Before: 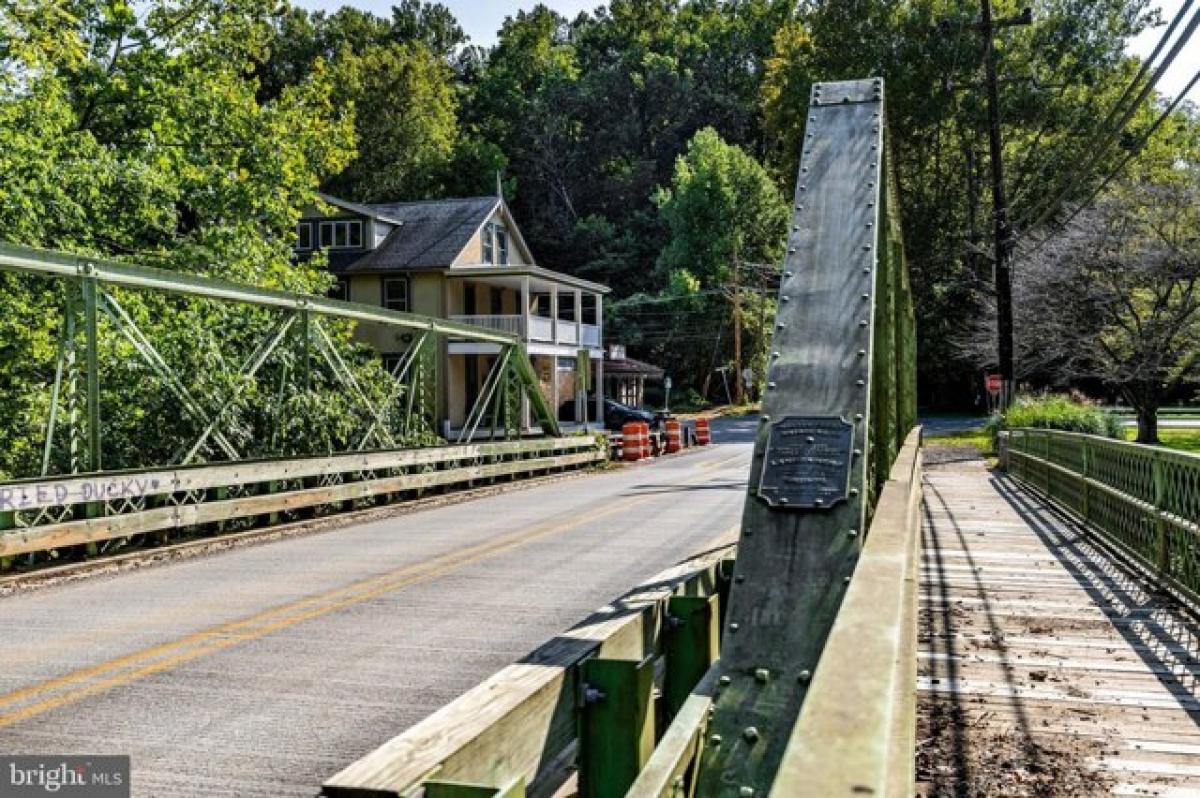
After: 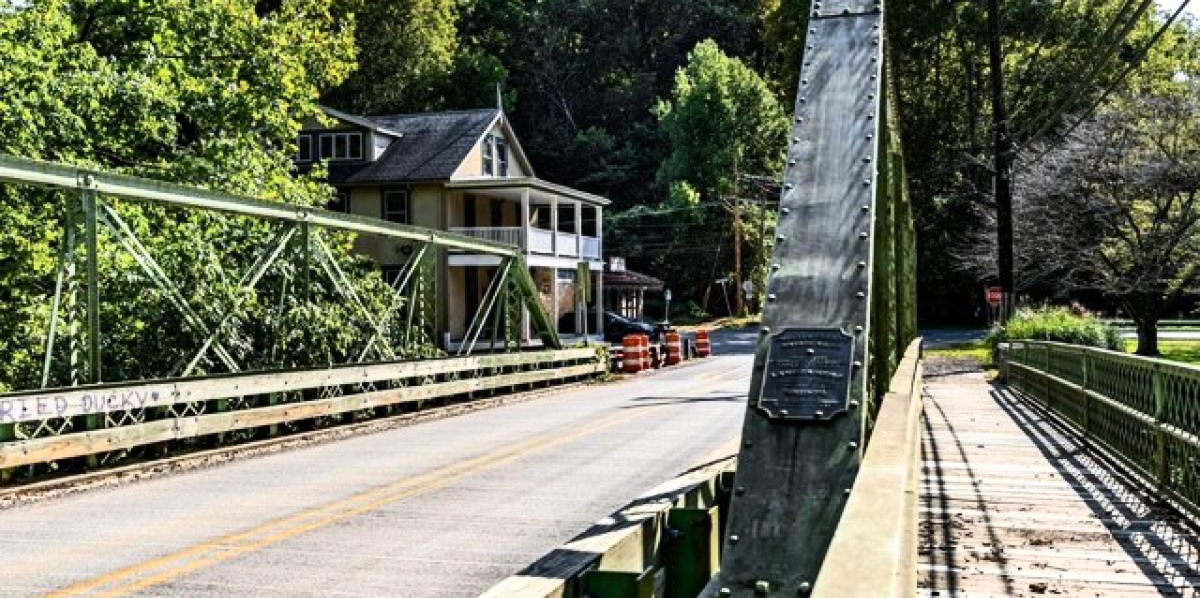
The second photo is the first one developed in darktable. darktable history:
rgb curve: curves: ch0 [(0, 0) (0.078, 0.051) (0.929, 0.956) (1, 1)], compensate middle gray true
crop: top 11.038%, bottom 13.962%
contrast brightness saturation: contrast 0.24, brightness 0.09
